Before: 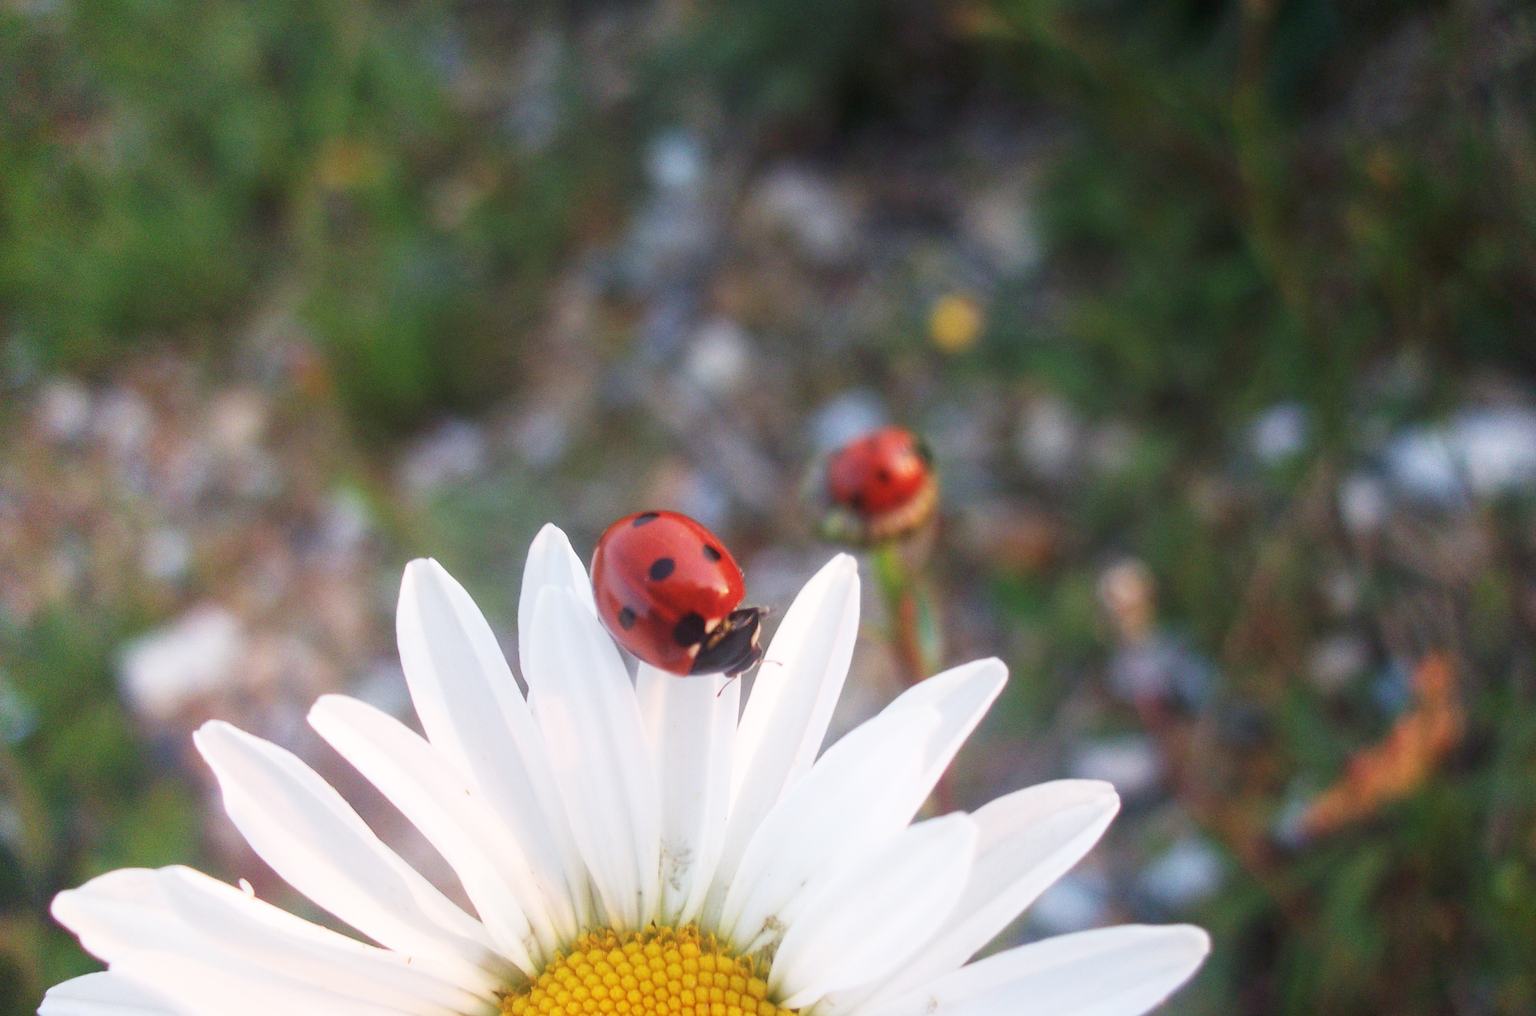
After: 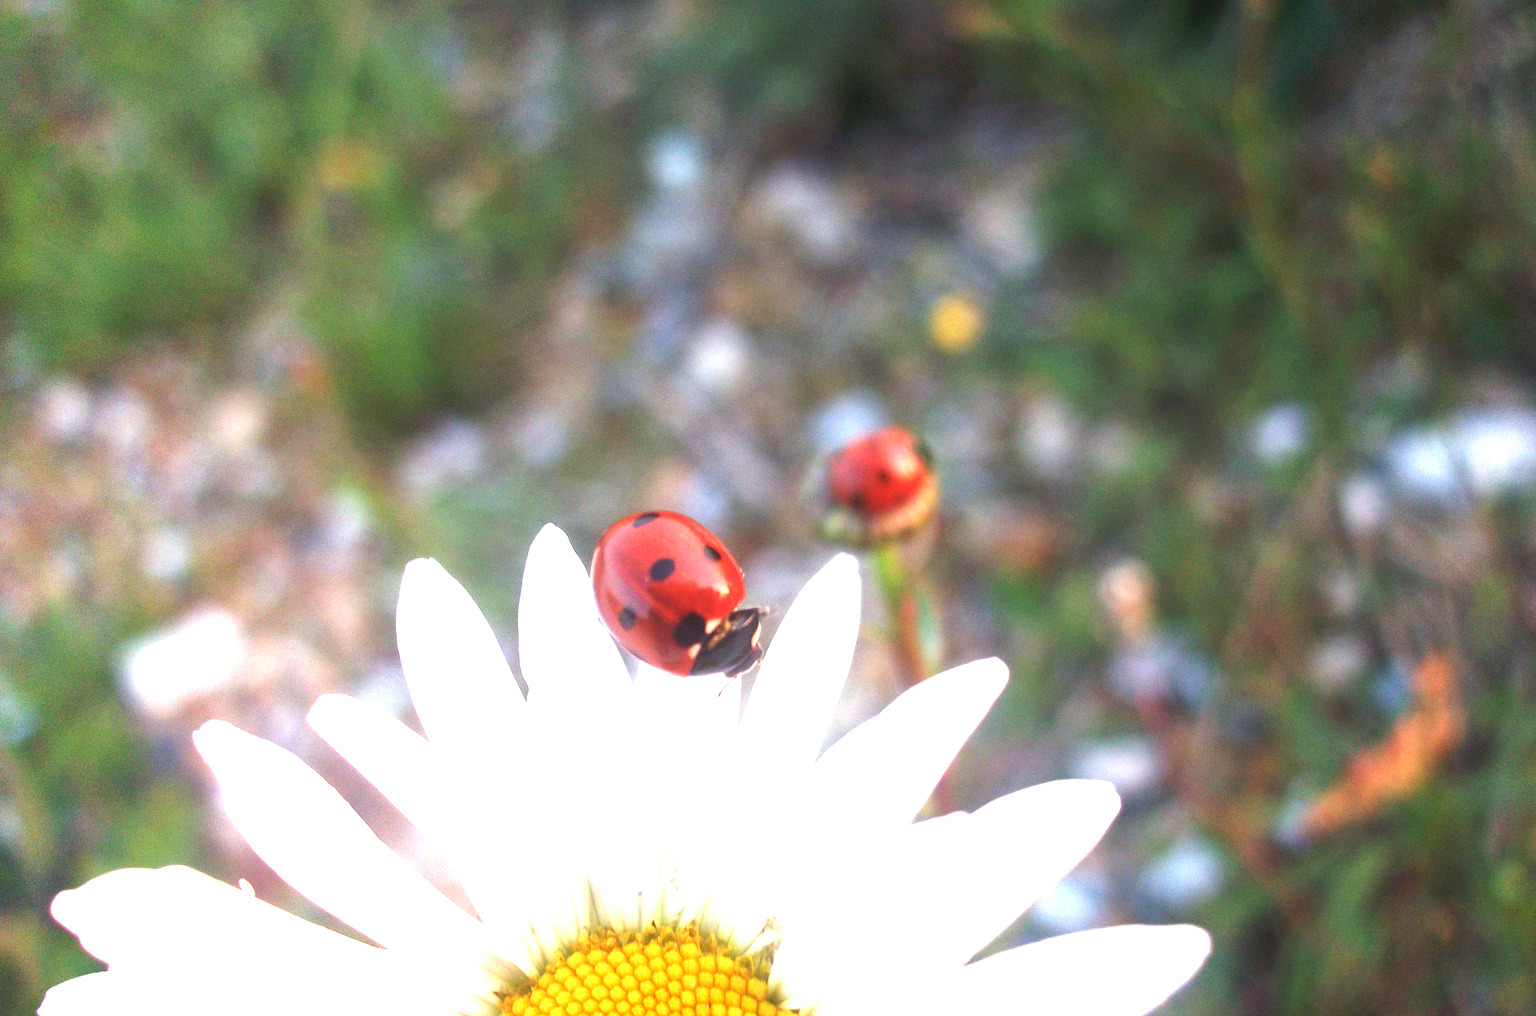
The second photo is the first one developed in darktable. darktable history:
exposure: black level correction 0, exposure 1.096 EV, compensate exposure bias true, compensate highlight preservation false
shadows and highlights: shadows 25.29, highlights -23.63
